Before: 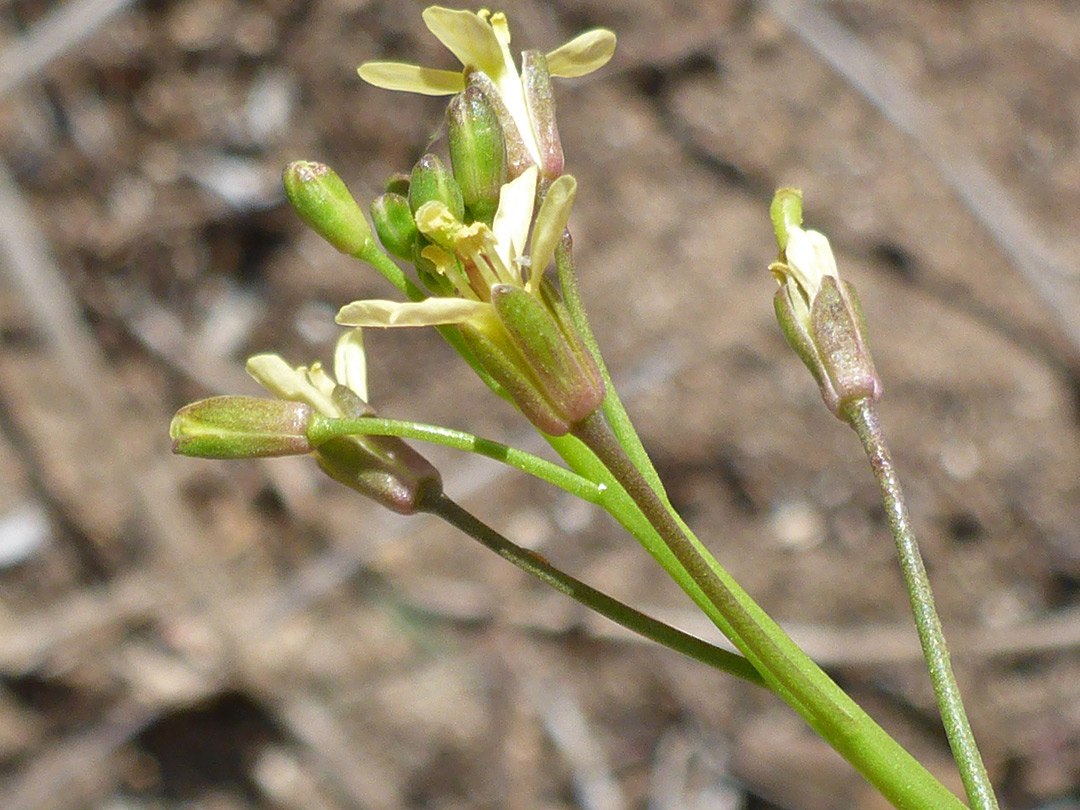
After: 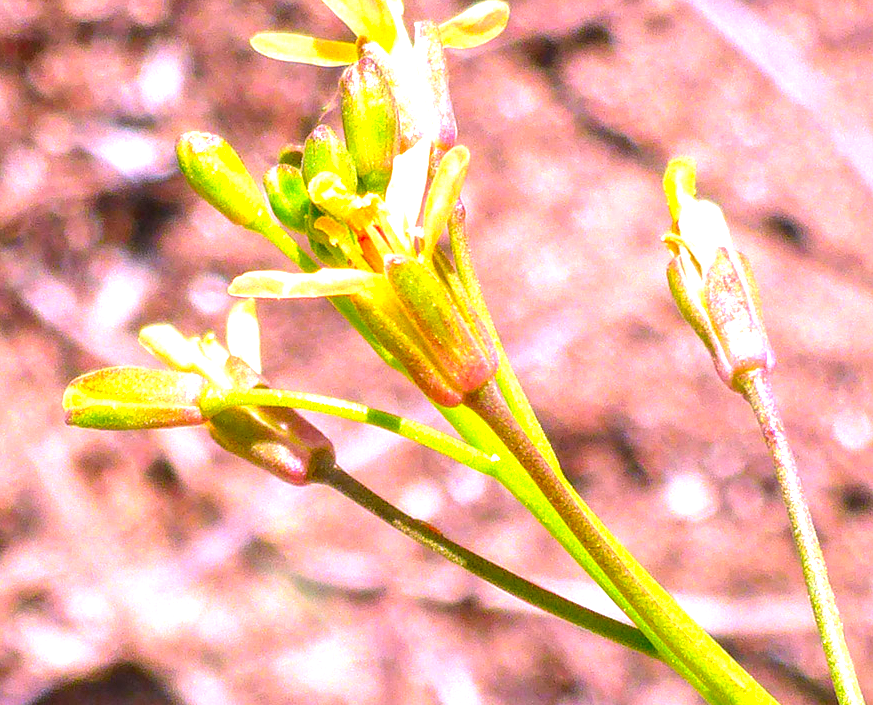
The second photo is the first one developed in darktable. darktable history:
color correction: highlights a* 19.17, highlights b* -11.25, saturation 1.65
exposure: black level correction 0, exposure 1.389 EV, compensate exposure bias true, compensate highlight preservation false
contrast brightness saturation: contrast -0.092, brightness 0.042, saturation 0.077
crop: left 9.911%, top 3.605%, right 9.249%, bottom 9.288%
tone equalizer: edges refinement/feathering 500, mask exposure compensation -1.57 EV, preserve details no
local contrast: detail 150%
